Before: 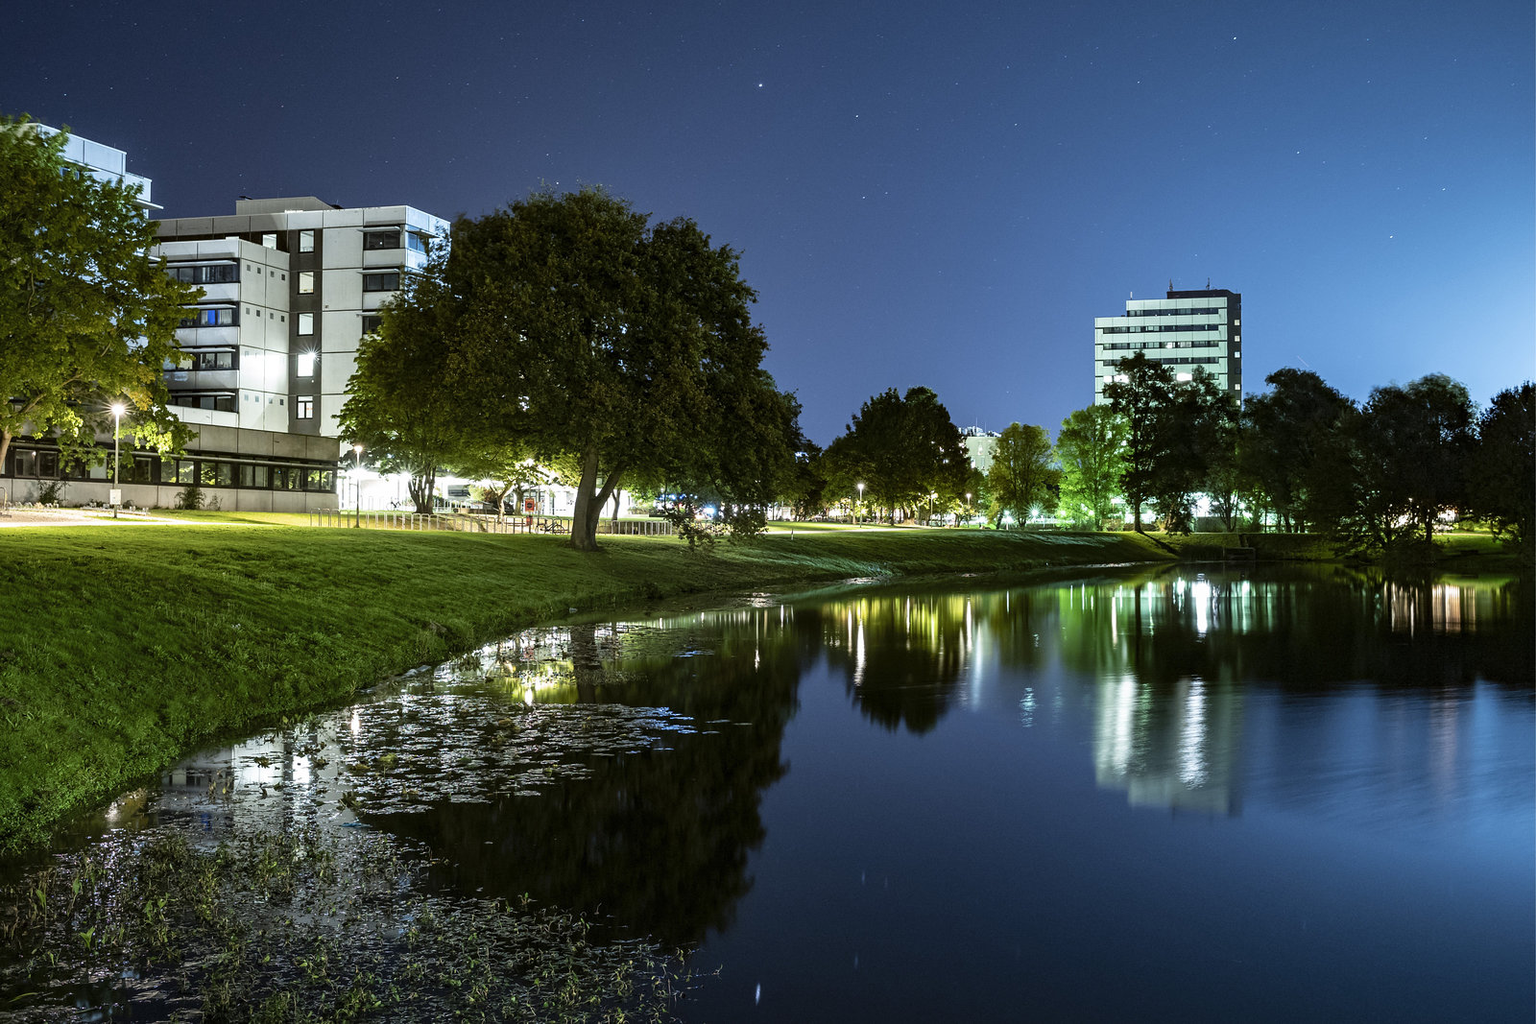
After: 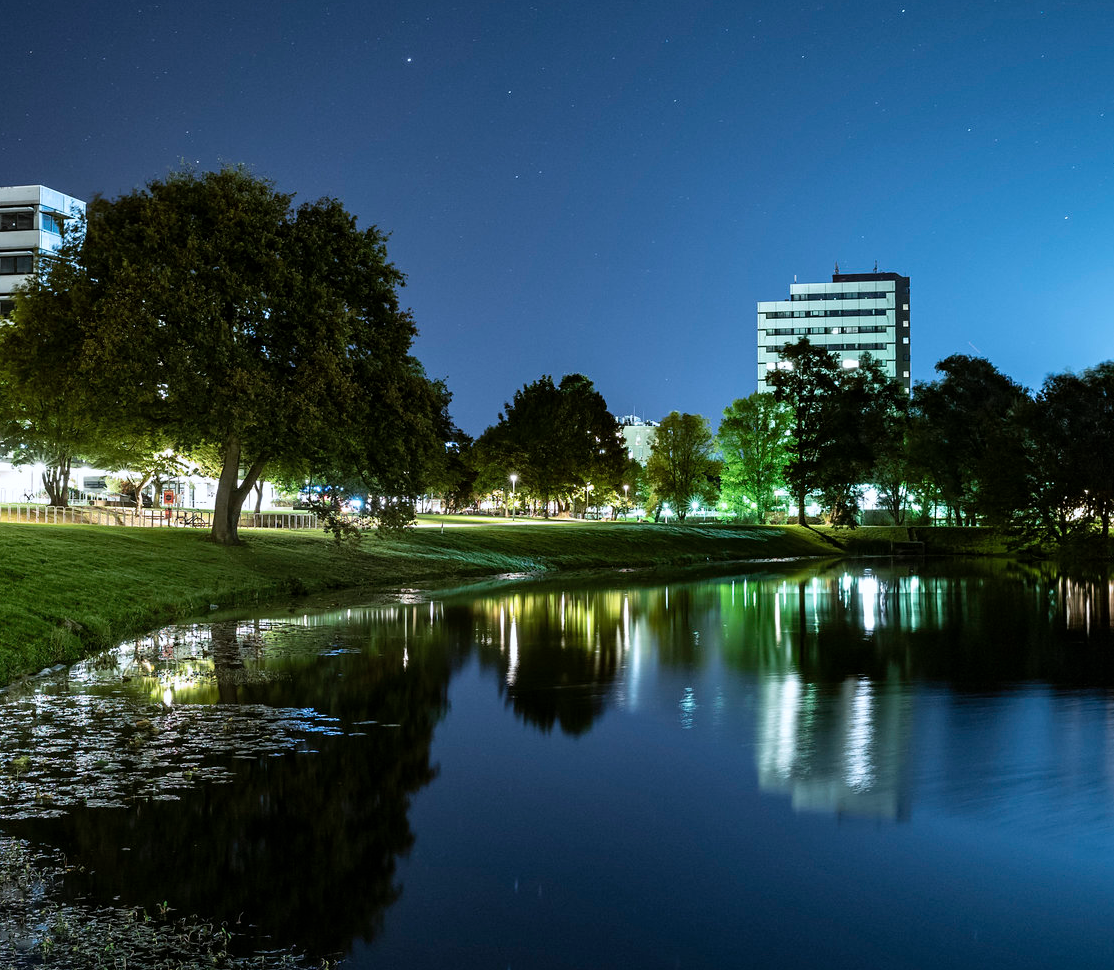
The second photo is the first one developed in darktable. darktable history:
contrast brightness saturation: saturation -0.055
color correction: highlights a* -0.152, highlights b* -5.96, shadows a* -0.132, shadows b* -0.133
crop and rotate: left 23.993%, top 2.721%, right 6.356%, bottom 6.297%
